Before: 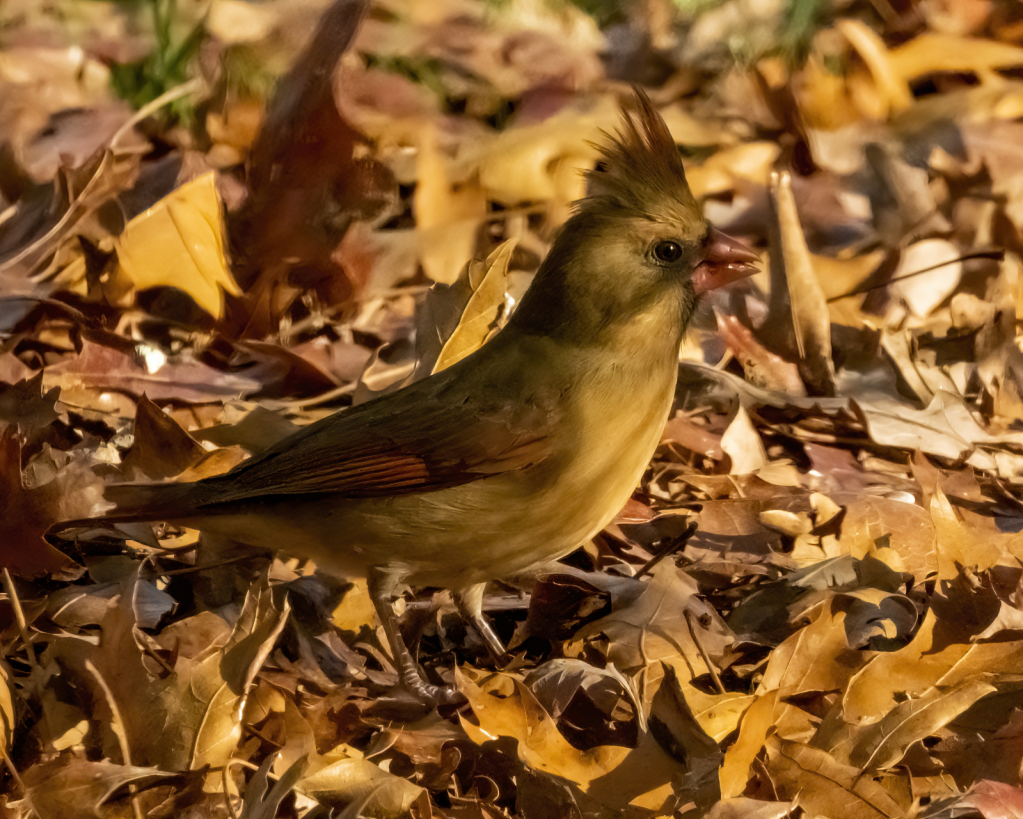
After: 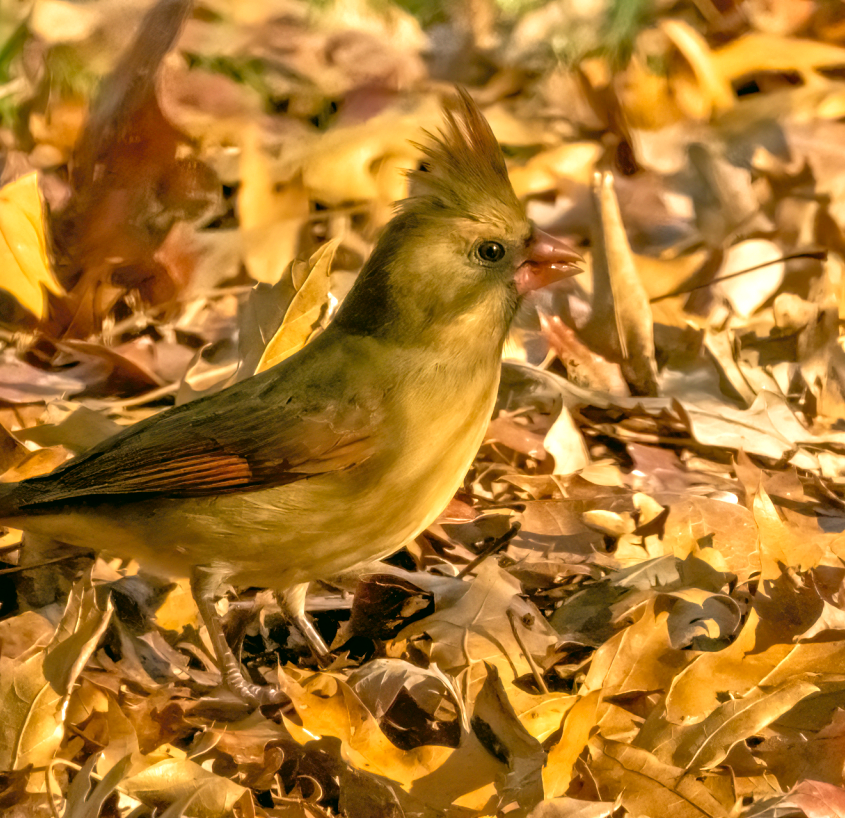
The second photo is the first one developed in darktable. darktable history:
exposure: exposure 0.498 EV, compensate highlight preservation false
tone equalizer: -7 EV 0.165 EV, -6 EV 0.578 EV, -5 EV 1.16 EV, -4 EV 1.29 EV, -3 EV 1.16 EV, -2 EV 0.6 EV, -1 EV 0.166 EV
color correction: highlights a* 4.51, highlights b* 4.91, shadows a* -8.21, shadows b* 4.85
crop: left 17.321%, bottom 0.041%
